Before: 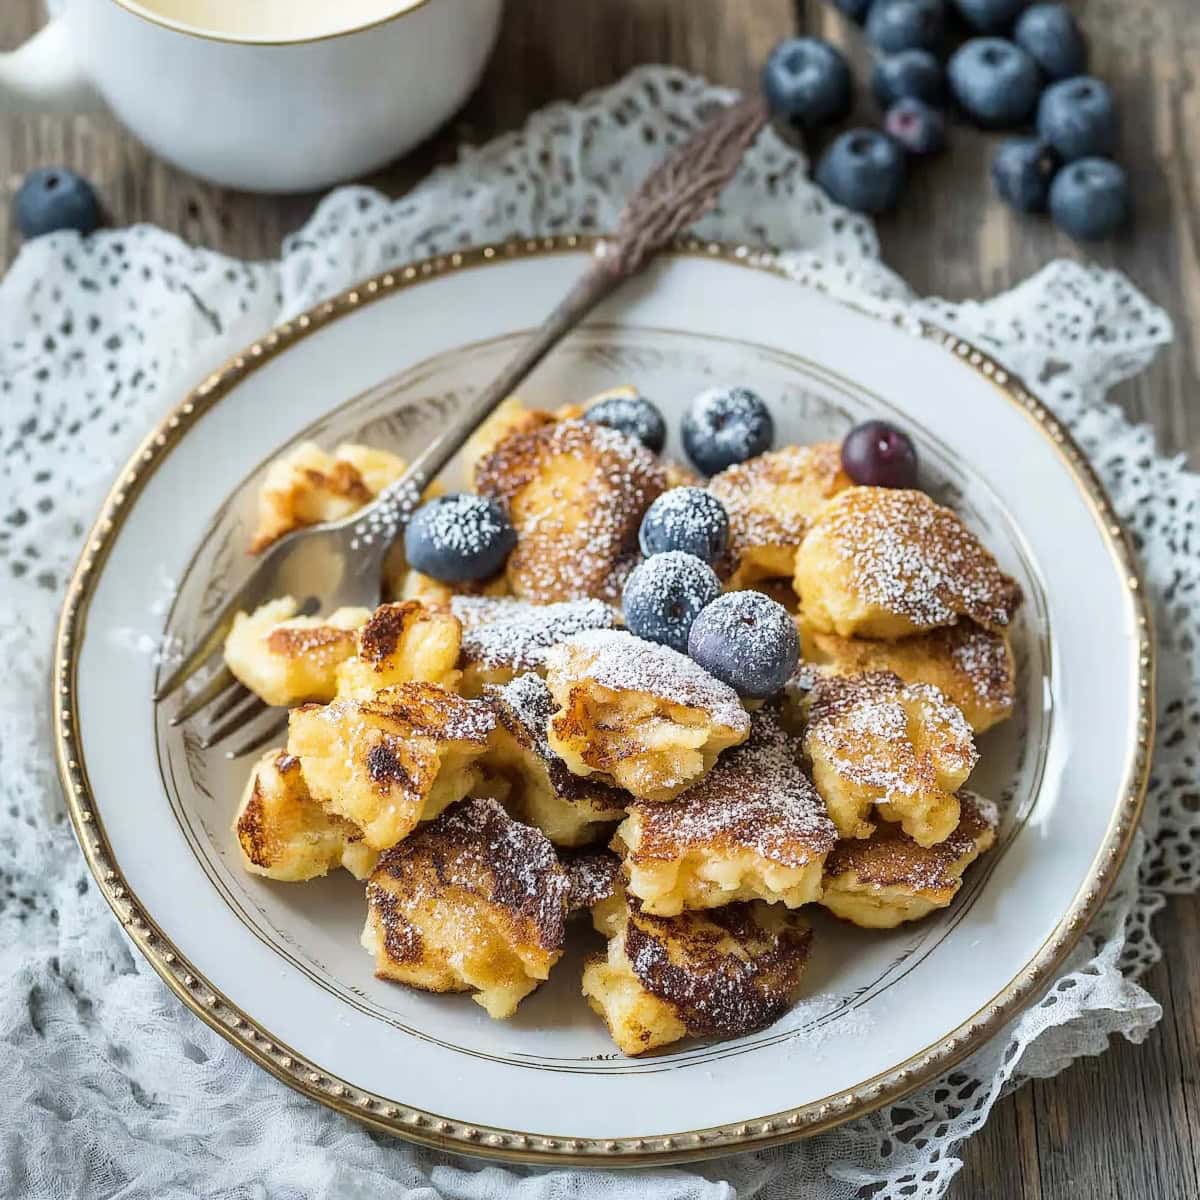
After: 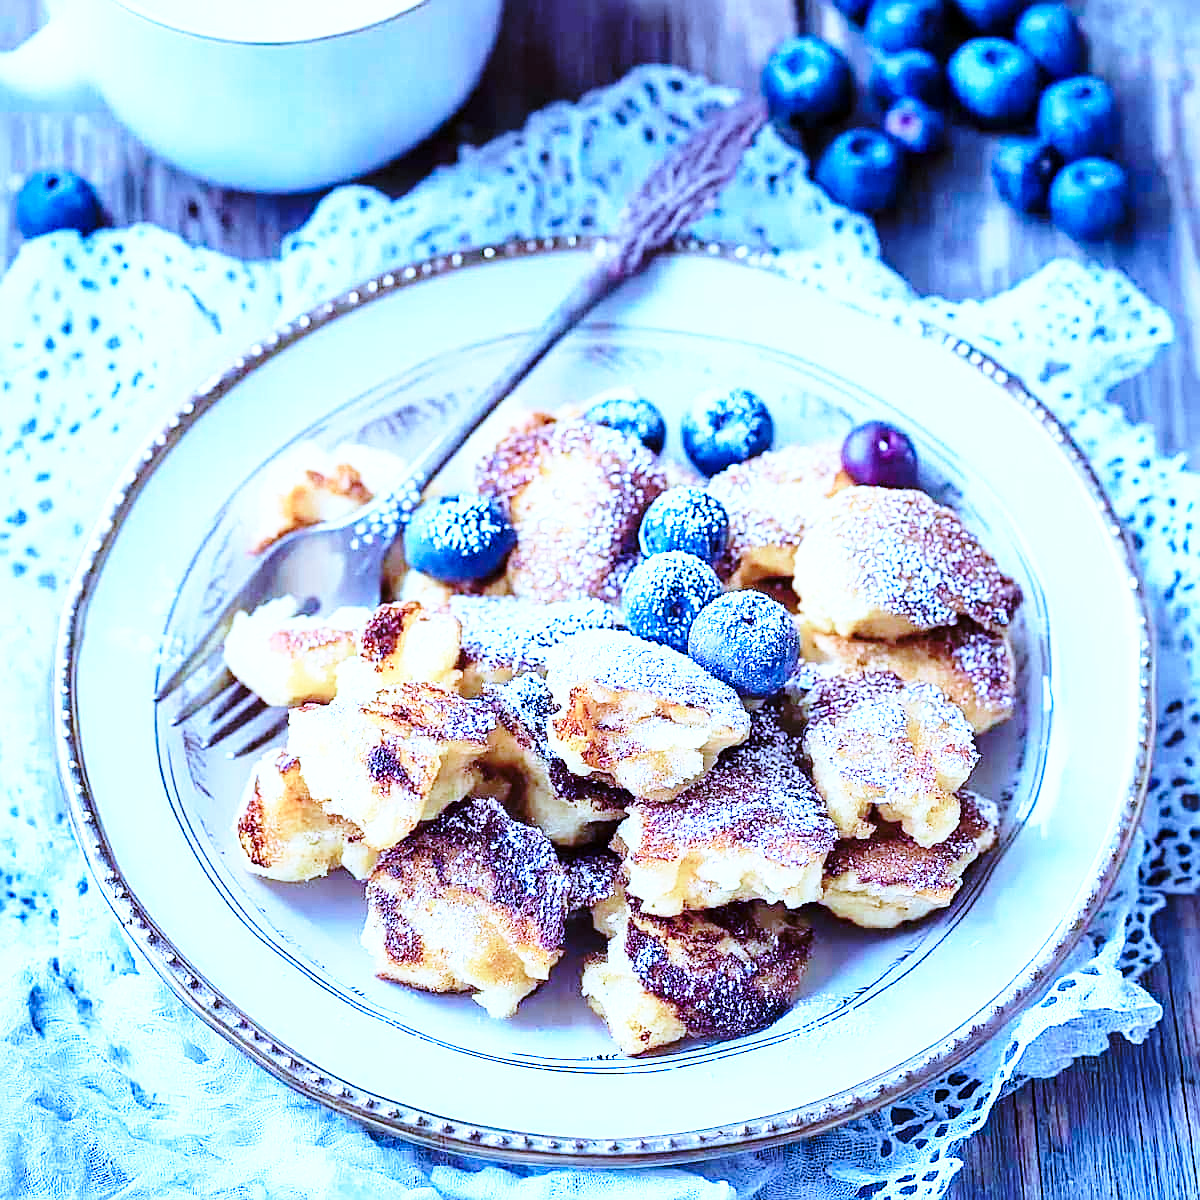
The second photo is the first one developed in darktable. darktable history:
color calibration: illuminant custom, x 0.46, y 0.428, temperature 2625.46 K
base curve: curves: ch0 [(0, 0) (0.028, 0.03) (0.105, 0.232) (0.387, 0.748) (0.754, 0.968) (1, 1)], preserve colors none
color balance rgb: power › luminance -7.564%, power › chroma 1.338%, power › hue 330.34°, perceptual saturation grading › global saturation 0.51%, global vibrance 39.77%
exposure: black level correction 0.001, exposure 0.499 EV, compensate highlight preservation false
sharpen: on, module defaults
